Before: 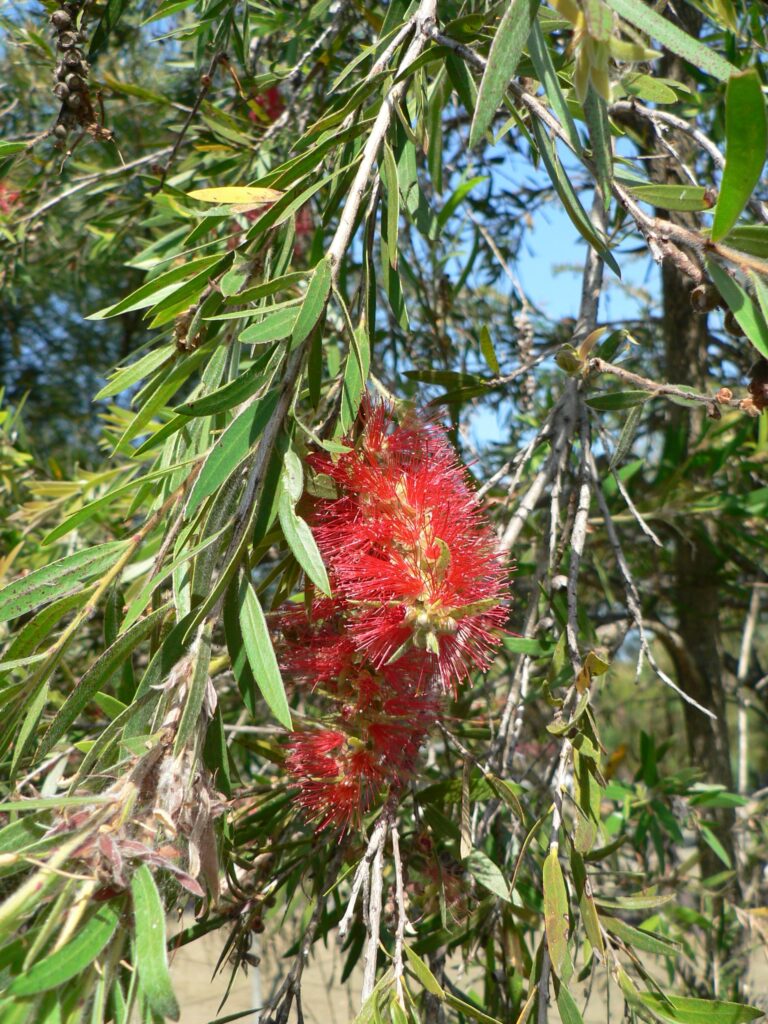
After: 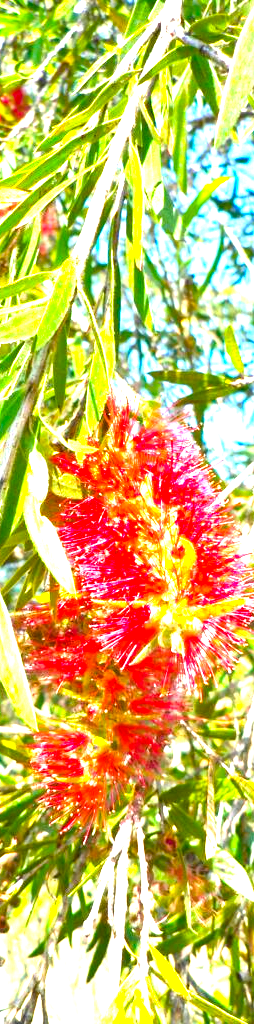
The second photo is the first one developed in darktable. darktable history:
crop: left 33.222%, right 33.68%
exposure: black level correction 0.001, exposure 2.509 EV, compensate highlight preservation false
color balance rgb: linear chroma grading › global chroma 0.498%, perceptual saturation grading › global saturation 31.215%, global vibrance 29.762%
